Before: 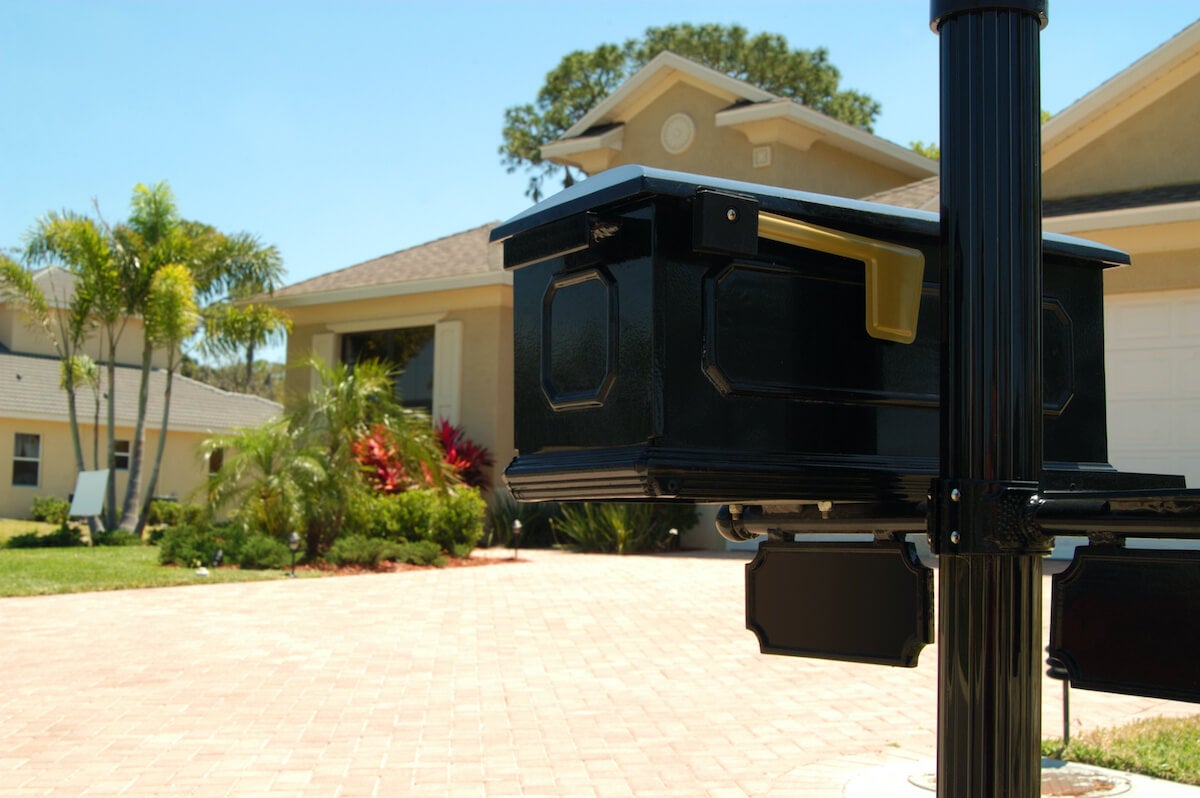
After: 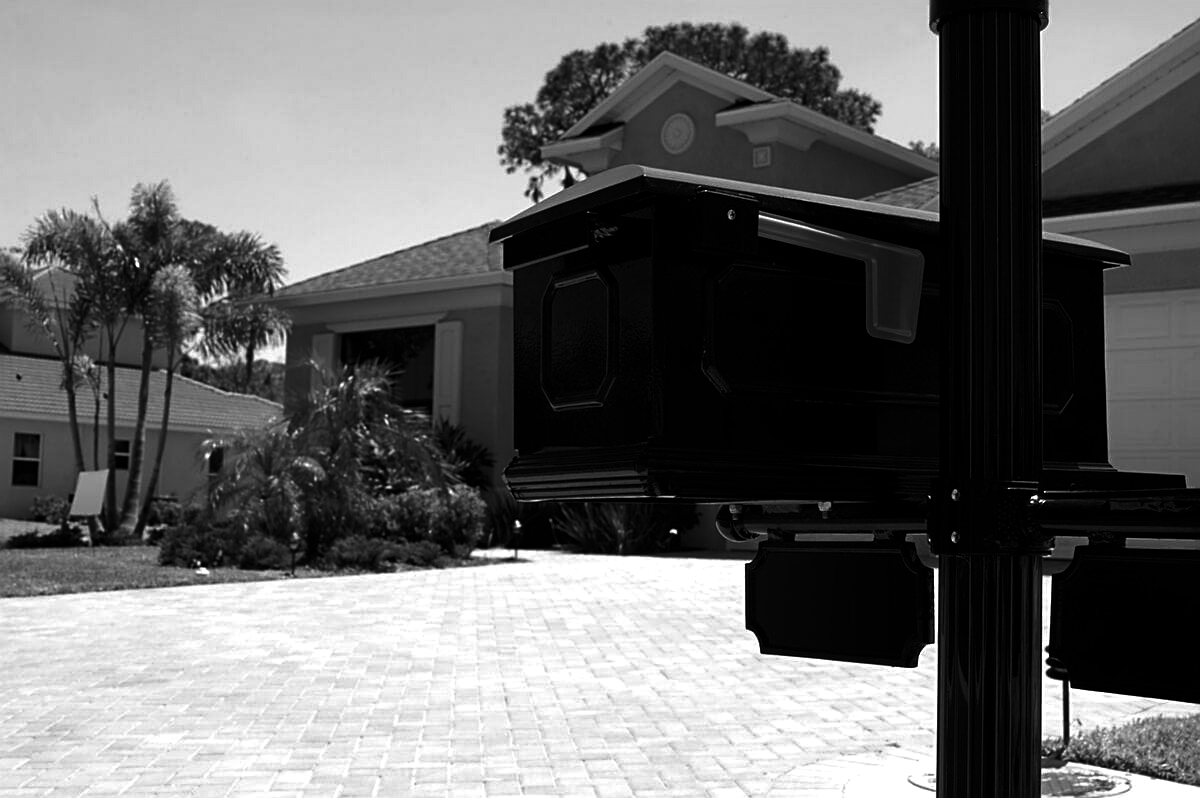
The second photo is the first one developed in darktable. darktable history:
white balance: red 0.98, blue 1.61
haze removal: compatibility mode true, adaptive false
color correction: saturation 0.8
contrast brightness saturation: contrast -0.03, brightness -0.59, saturation -1
sharpen: on, module defaults
